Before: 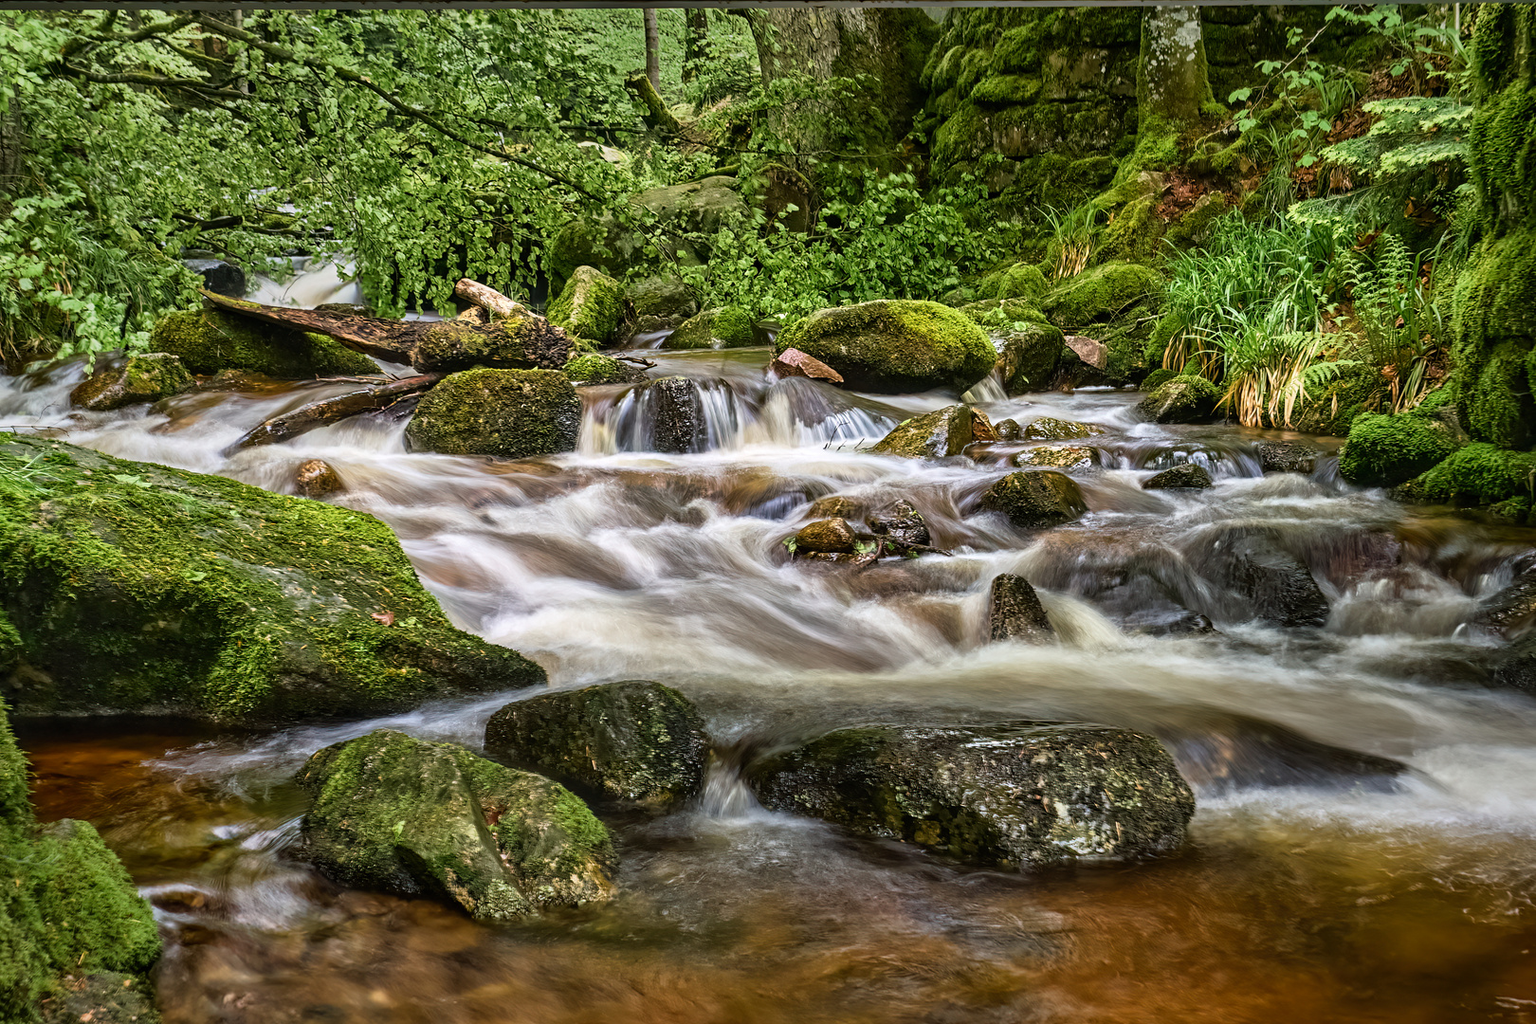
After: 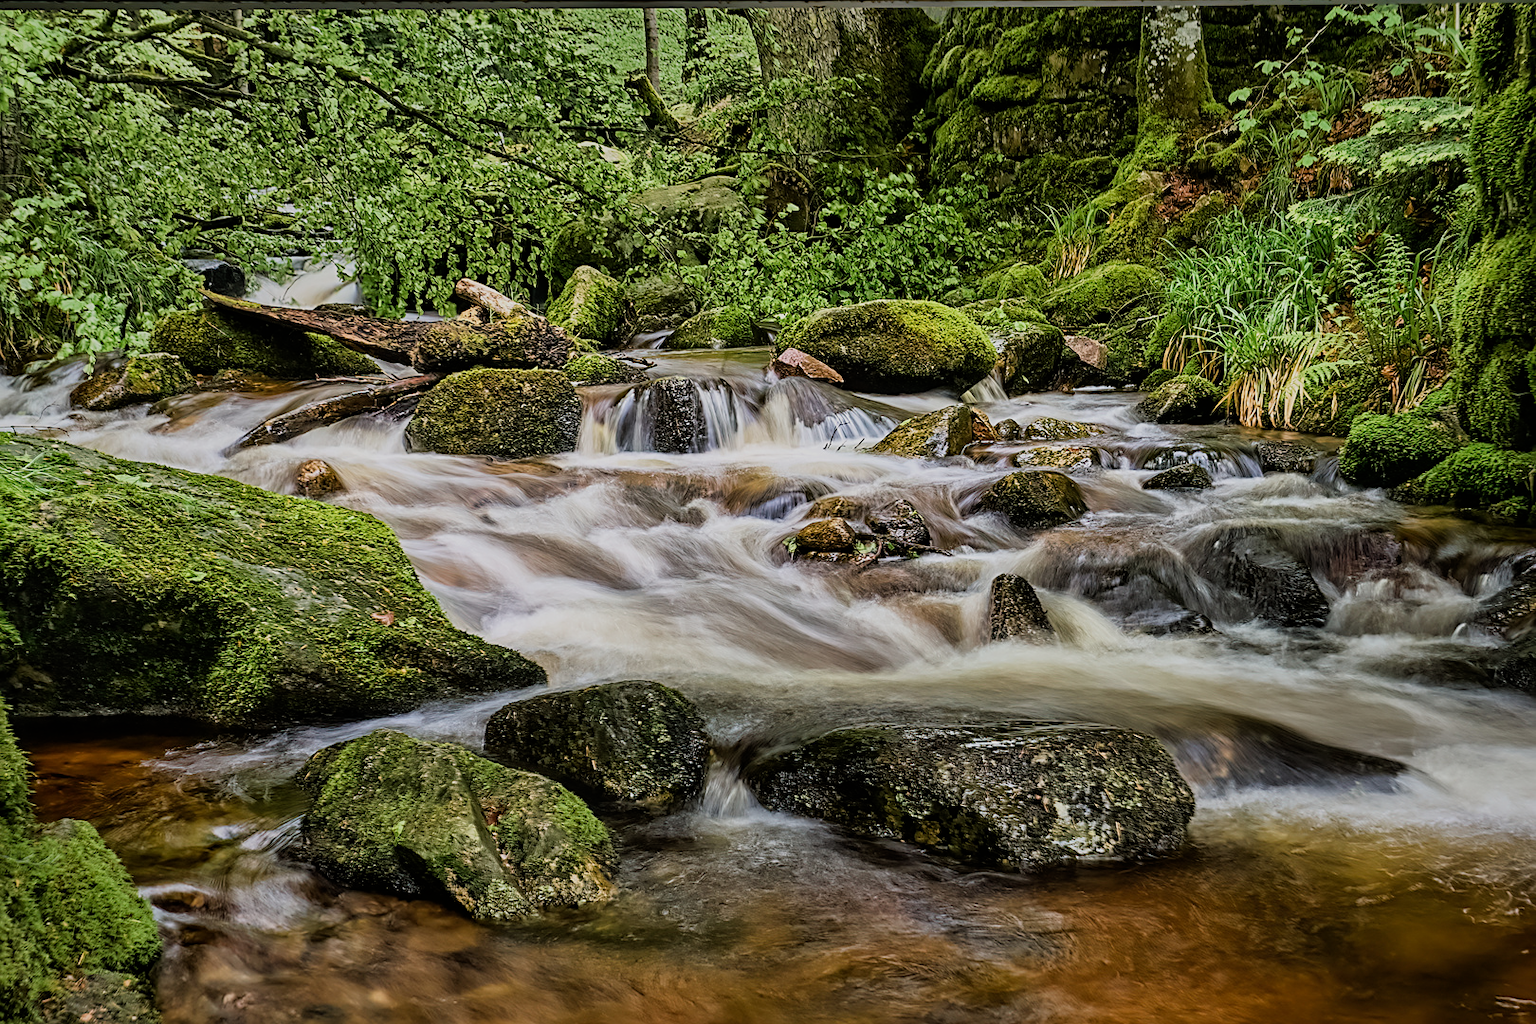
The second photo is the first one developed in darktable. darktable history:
sharpen: on, module defaults
white balance: emerald 1
filmic rgb: black relative exposure -7.65 EV, white relative exposure 4.56 EV, hardness 3.61
